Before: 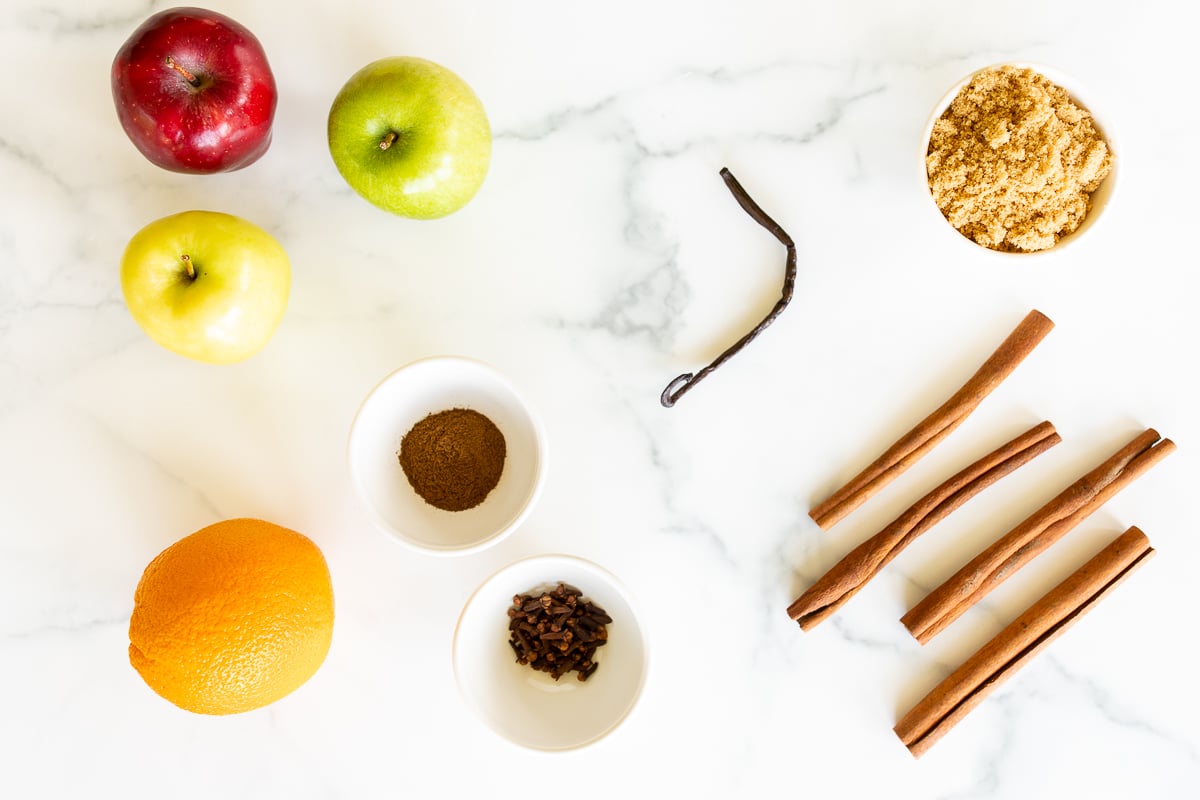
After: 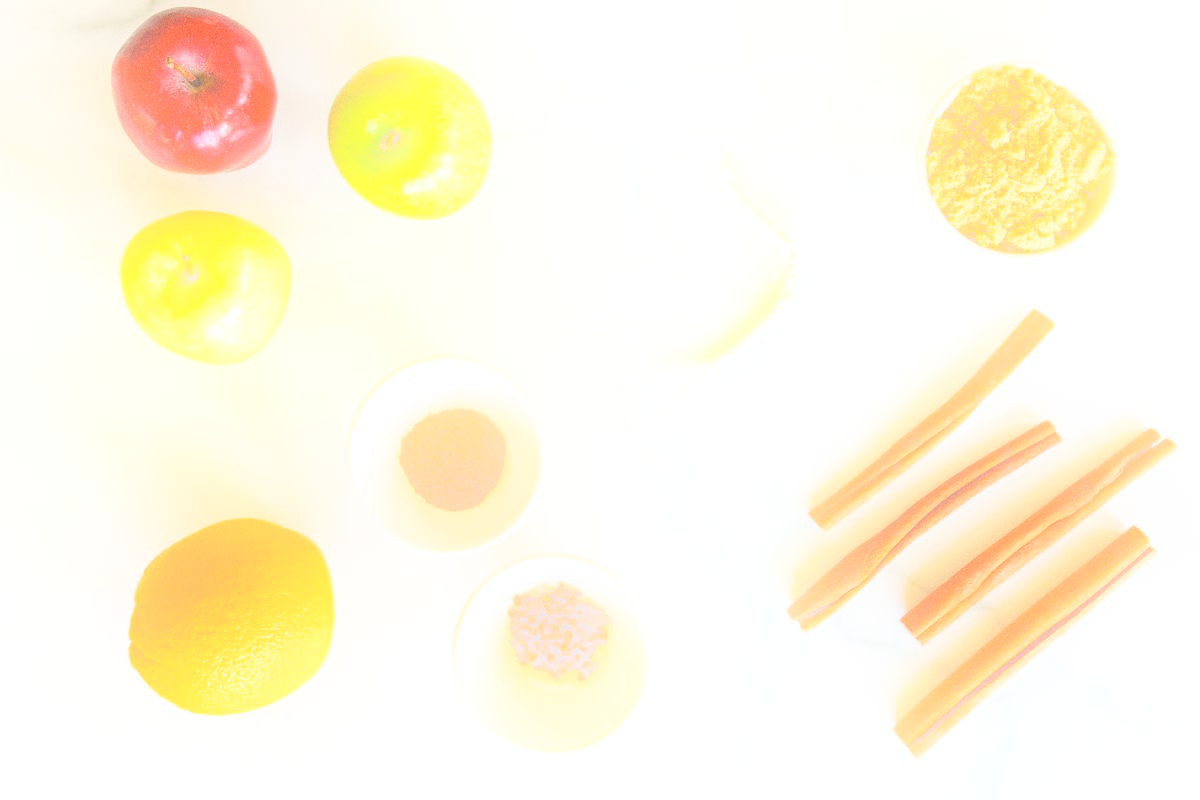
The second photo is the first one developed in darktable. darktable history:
grain: coarseness 0.09 ISO
bloom: on, module defaults
